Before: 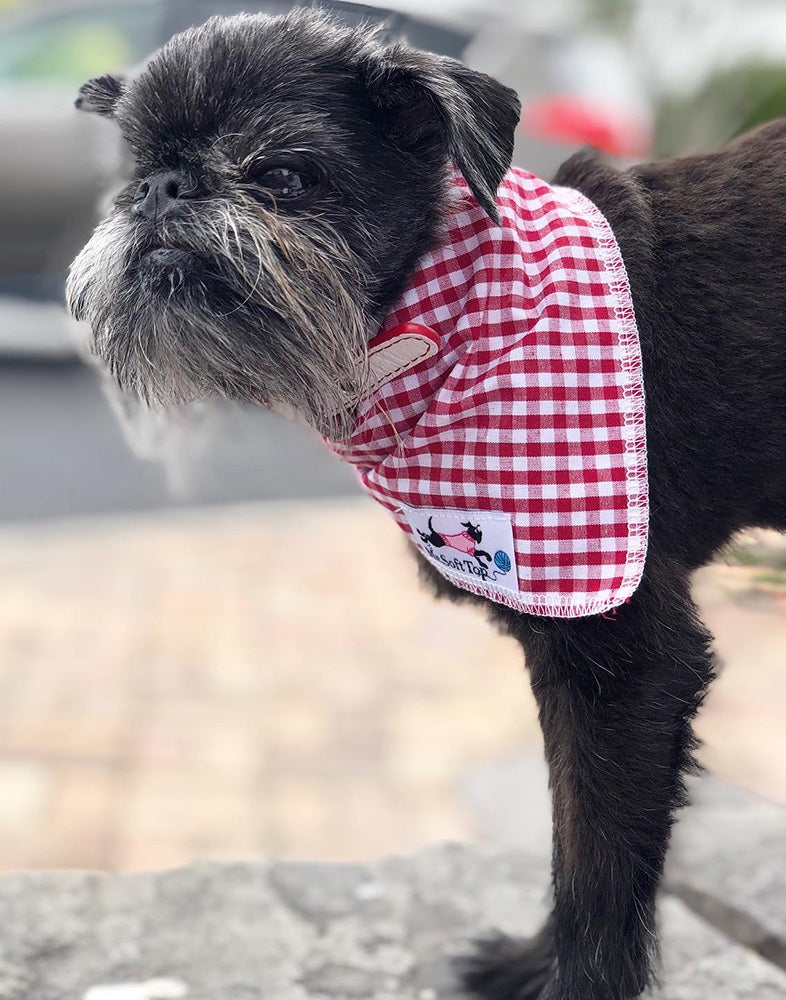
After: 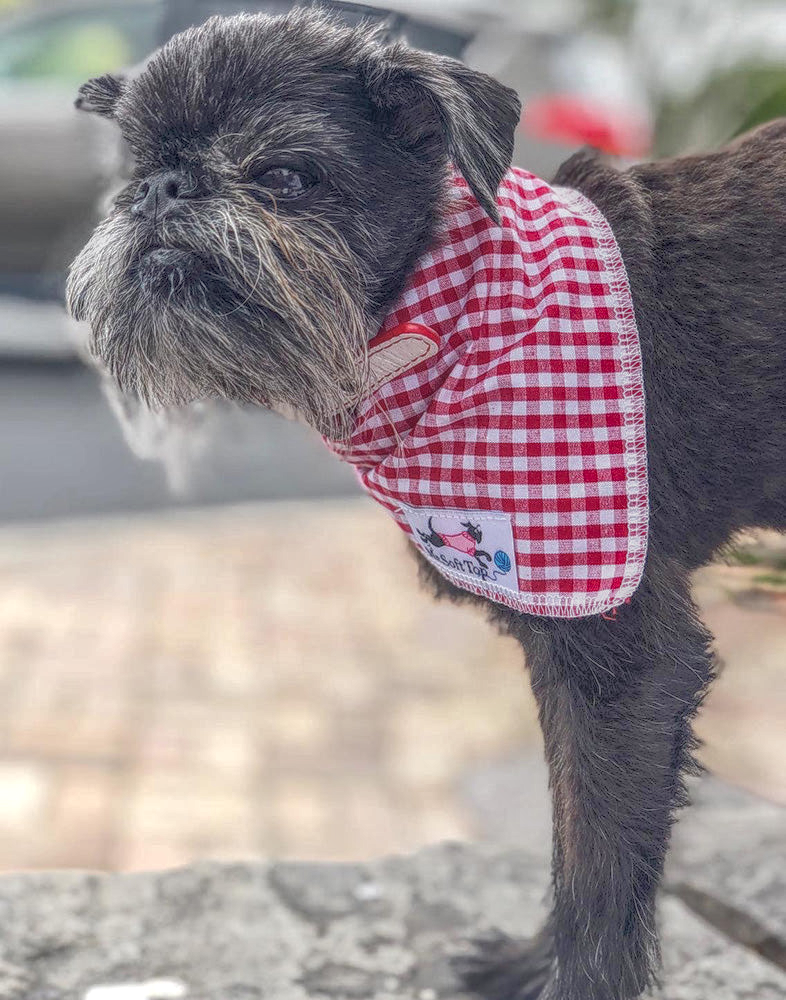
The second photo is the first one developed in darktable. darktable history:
local contrast: highlights 20%, shadows 30%, detail 200%, midtone range 0.2
rgb curve: curves: ch0 [(0, 0) (0.093, 0.159) (0.241, 0.265) (0.414, 0.42) (1, 1)], compensate middle gray true, preserve colors basic power
